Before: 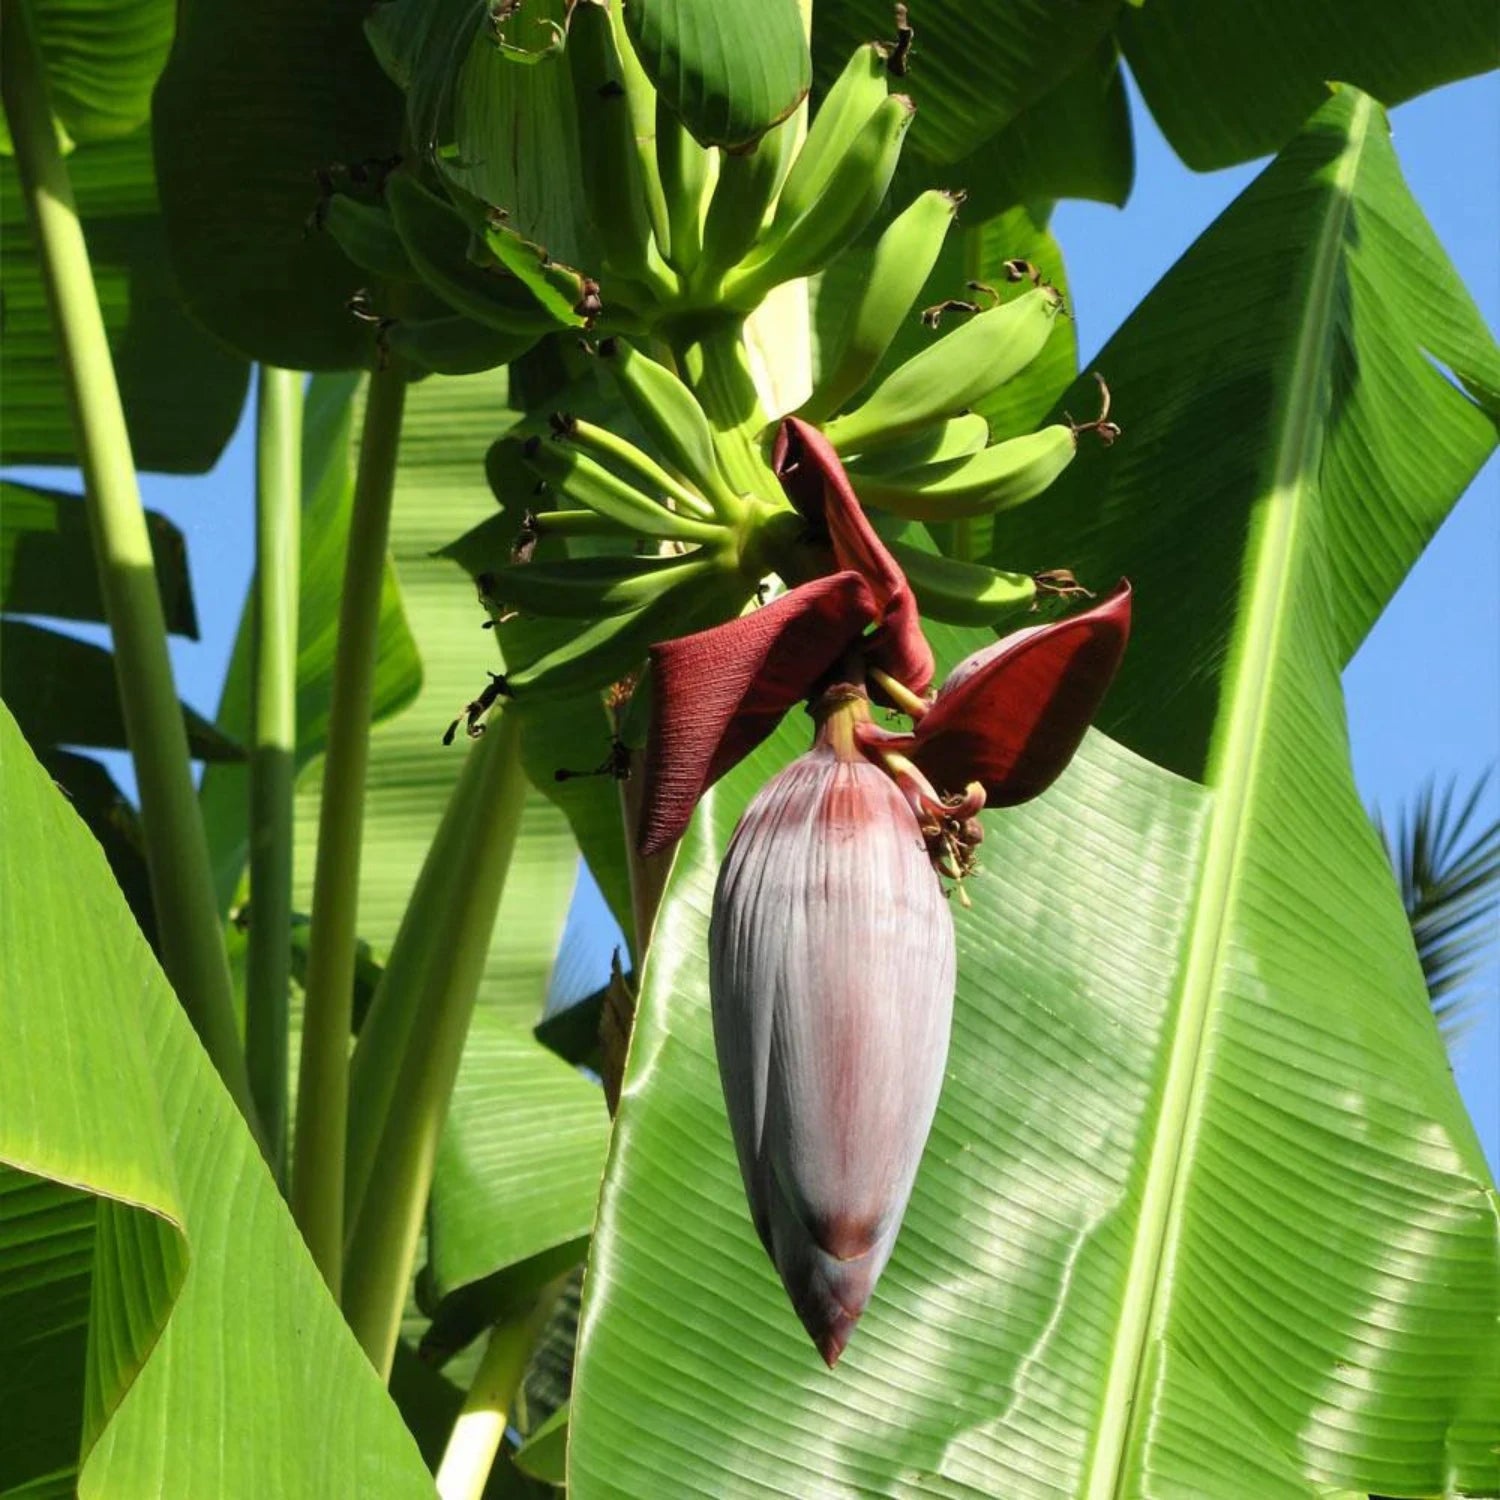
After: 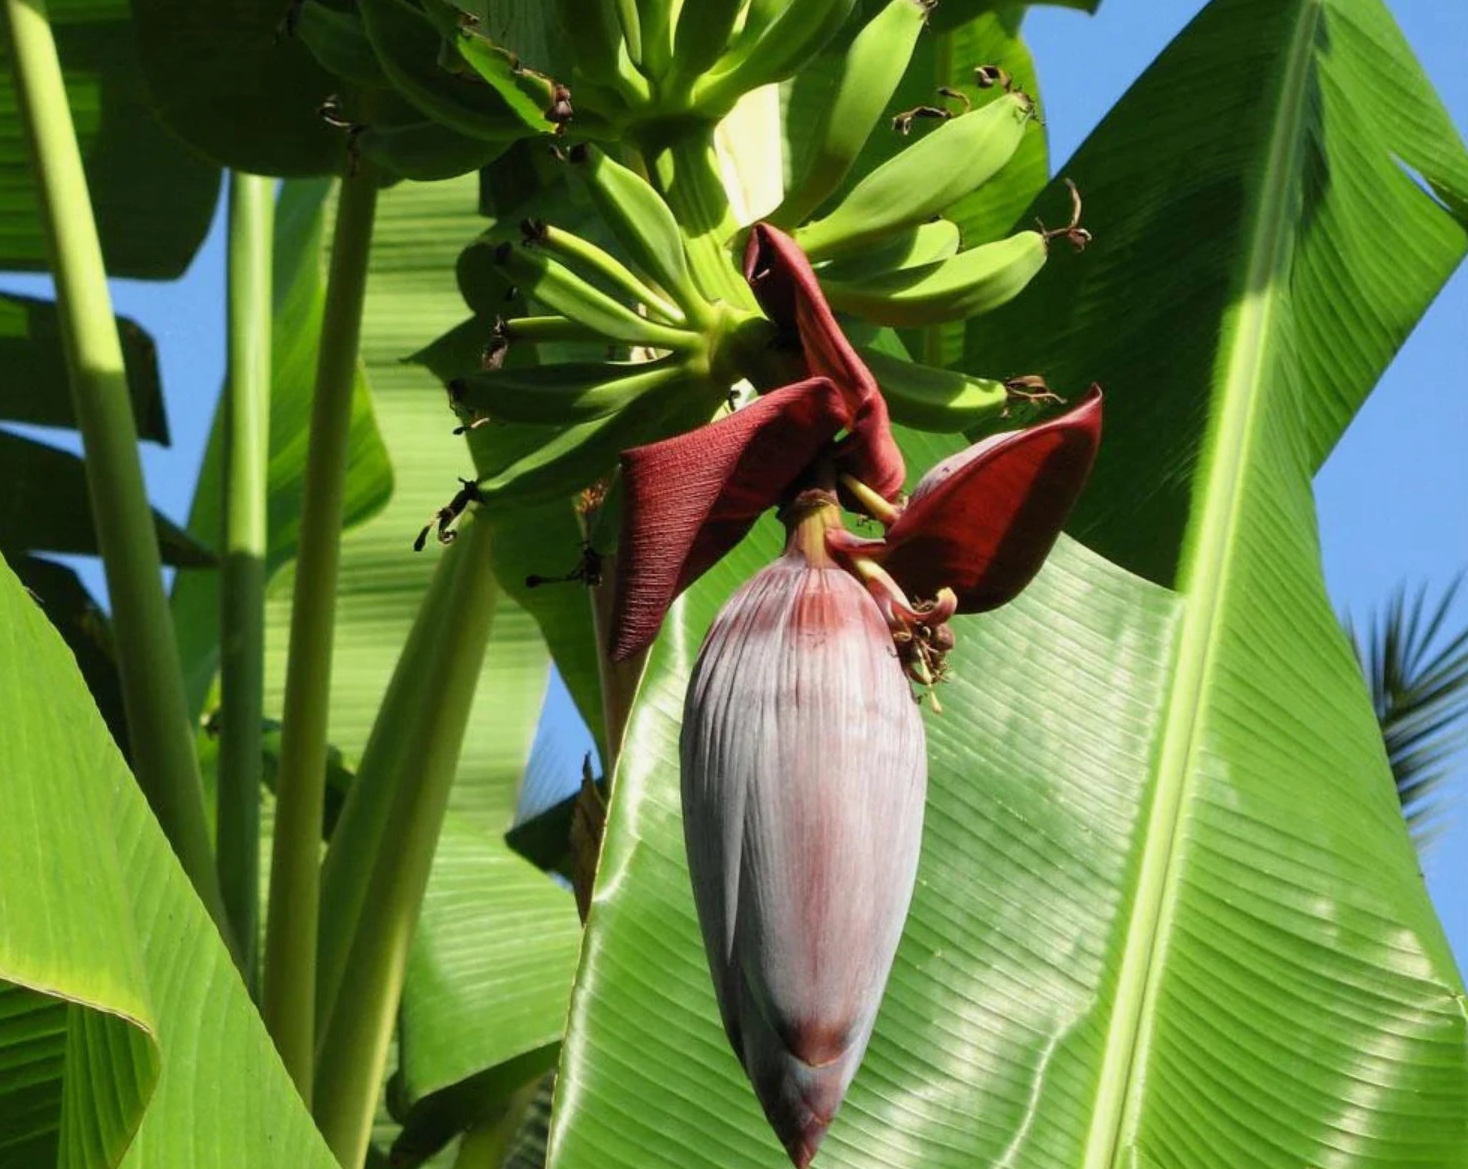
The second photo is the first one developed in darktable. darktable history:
crop and rotate: left 1.952%, top 12.946%, right 0.144%, bottom 9.11%
exposure: exposure -0.113 EV, compensate exposure bias true, compensate highlight preservation false
